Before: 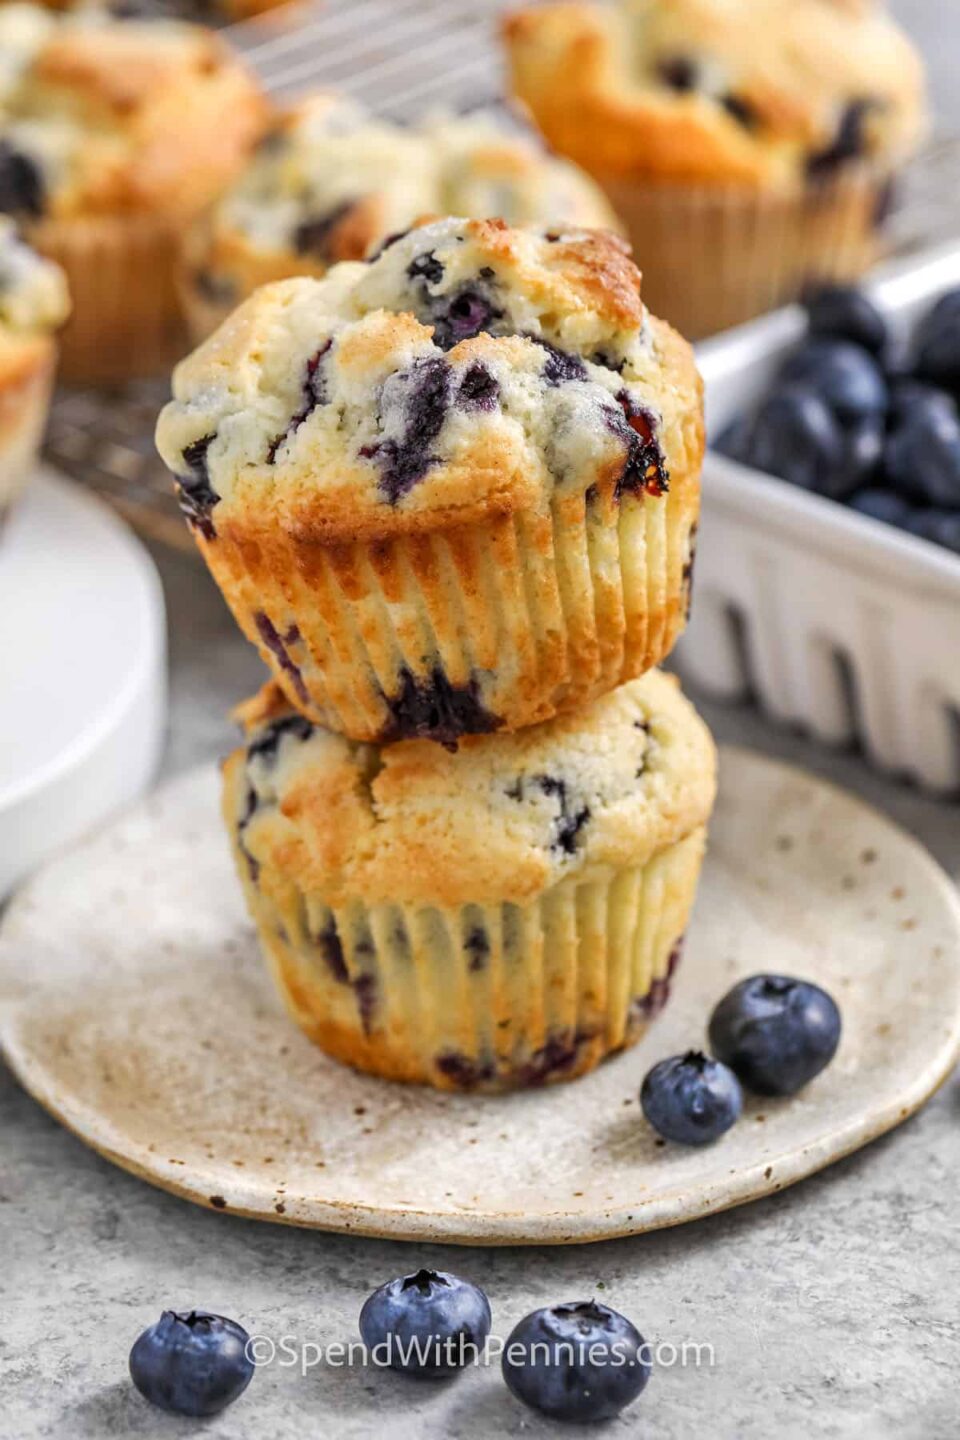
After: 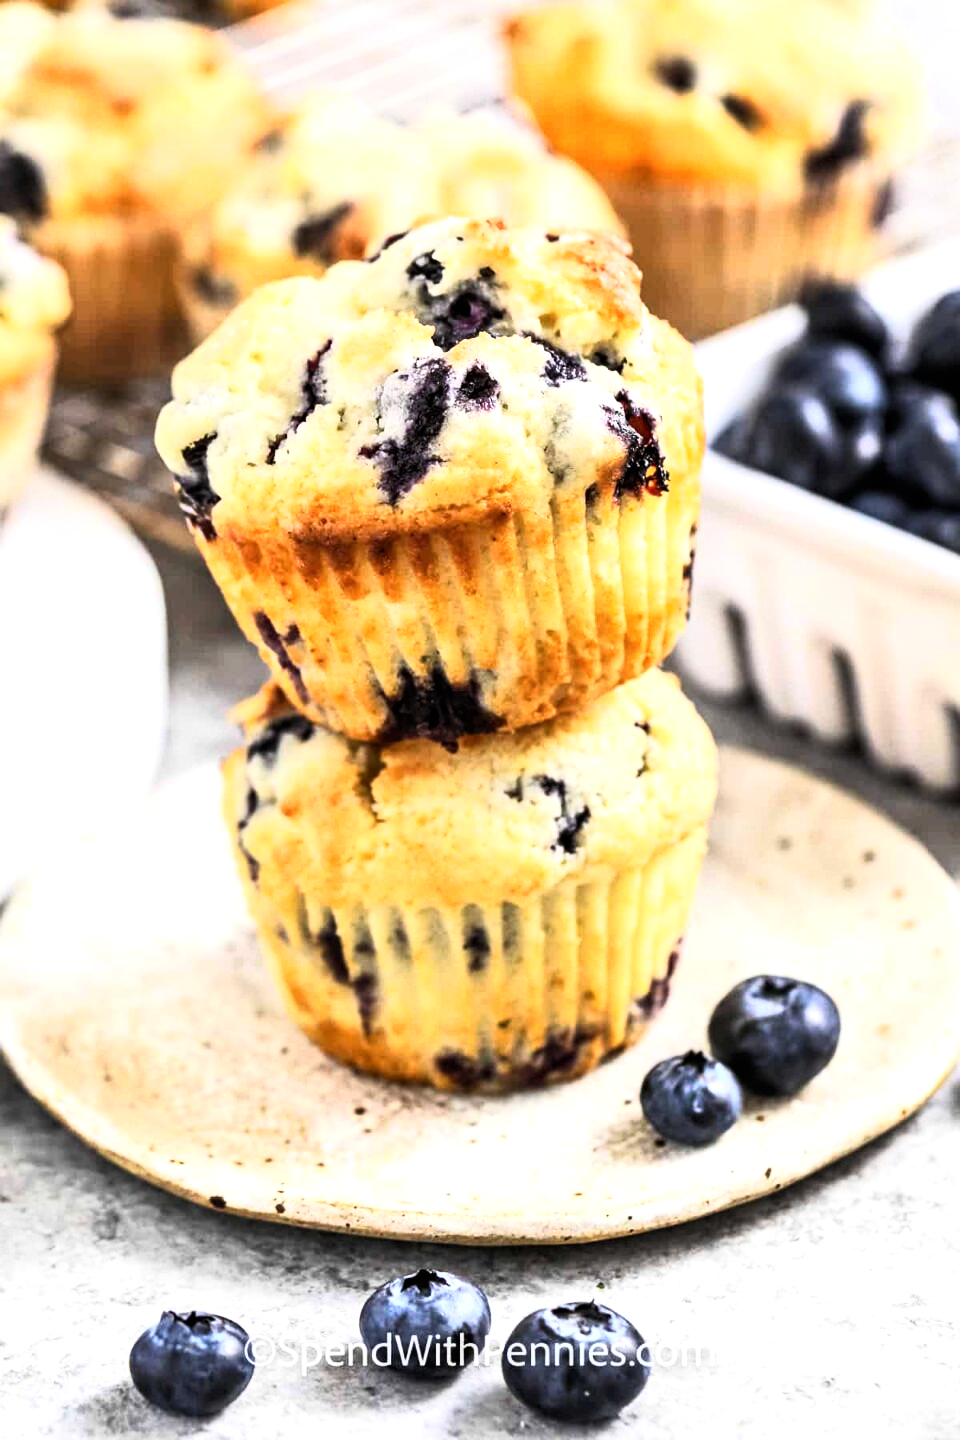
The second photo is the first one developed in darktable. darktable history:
tone equalizer: -8 EV -0.75 EV, -7 EV -0.7 EV, -6 EV -0.6 EV, -5 EV -0.4 EV, -3 EV 0.4 EV, -2 EV 0.6 EV, -1 EV 0.7 EV, +0 EV 0.75 EV, edges refinement/feathering 500, mask exposure compensation -1.57 EV, preserve details no
color balance: on, module defaults
base curve: curves: ch0 [(0, 0) (0.005, 0.002) (0.193, 0.295) (0.399, 0.664) (0.75, 0.928) (1, 1)]
shadows and highlights: shadows -10, white point adjustment 1.5, highlights 10
